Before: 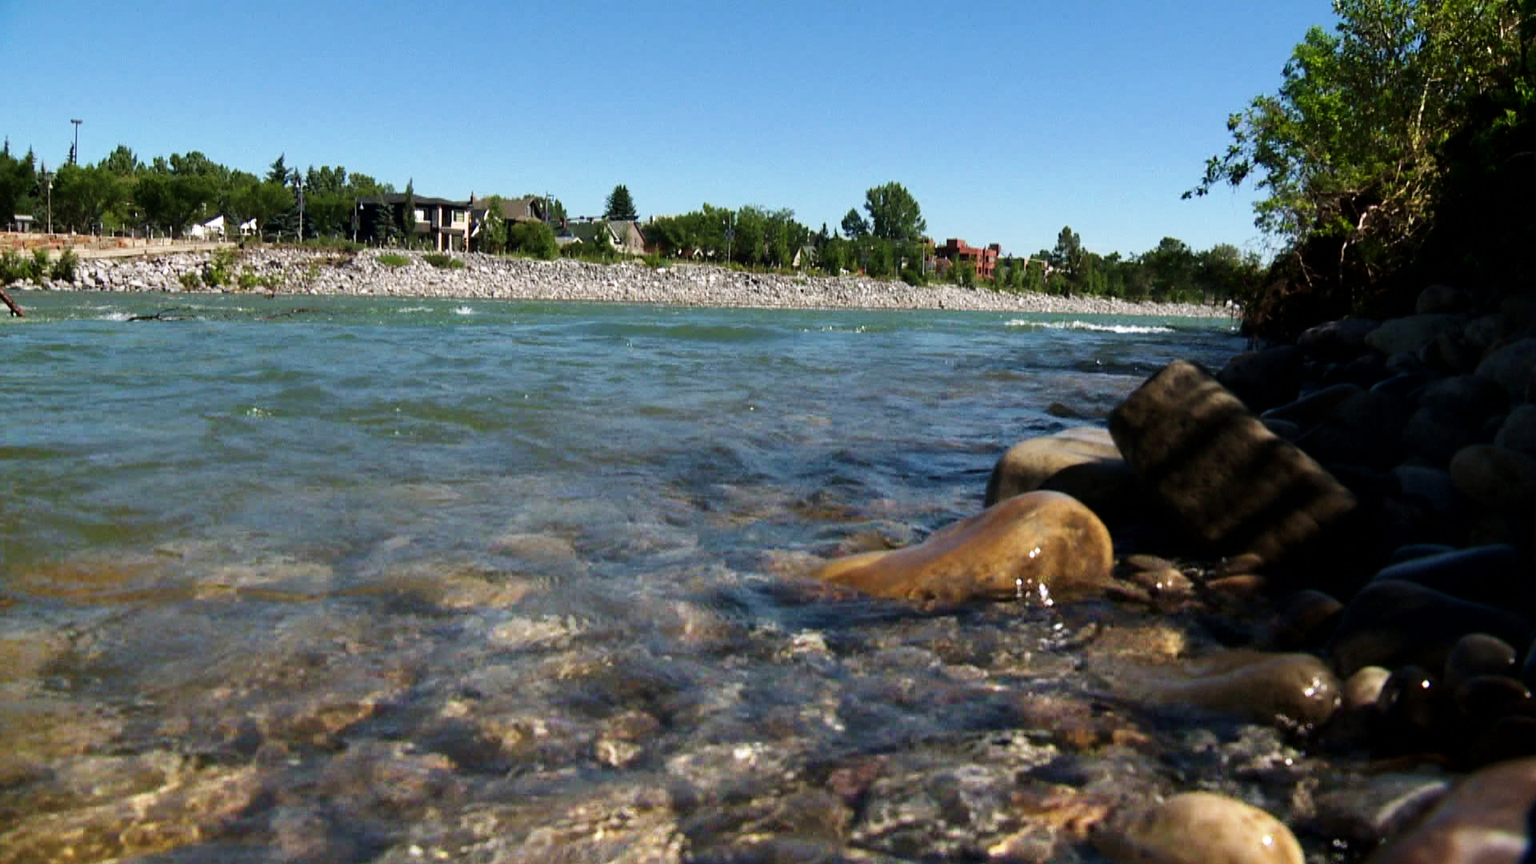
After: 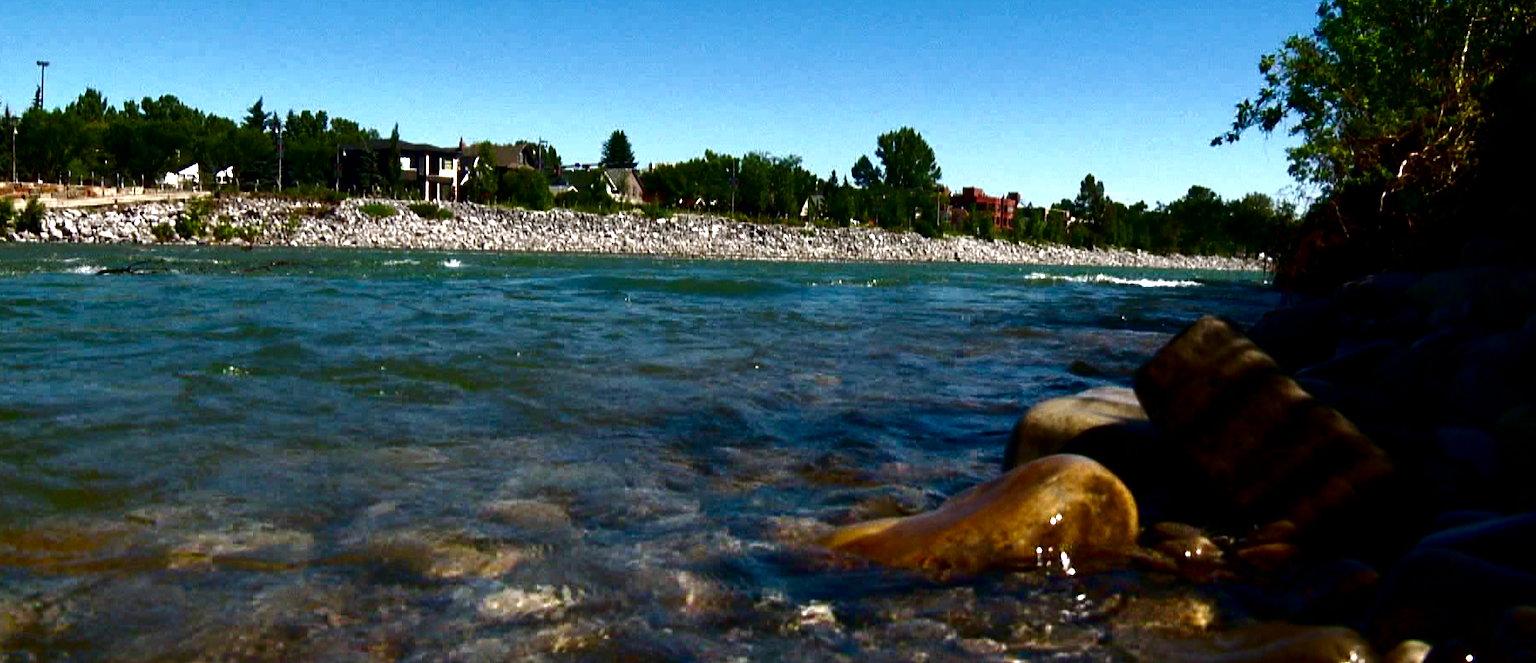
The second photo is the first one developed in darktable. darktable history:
exposure: black level correction 0.001, exposure 0.499 EV, compensate highlight preservation false
contrast brightness saturation: brightness -0.51
color balance rgb: linear chroma grading › global chroma 15.221%, perceptual saturation grading › global saturation 0.227%
crop: left 2.351%, top 7.131%, right 3.056%, bottom 20.216%
